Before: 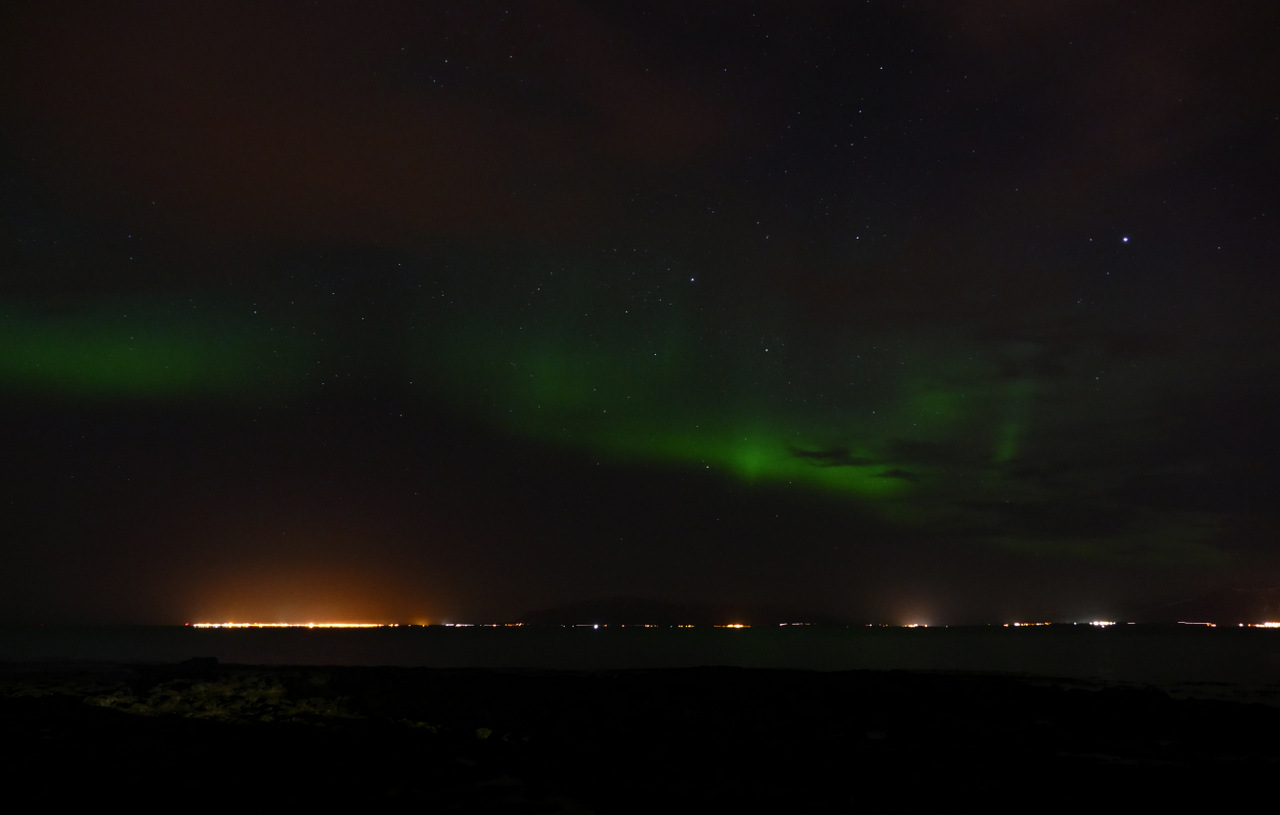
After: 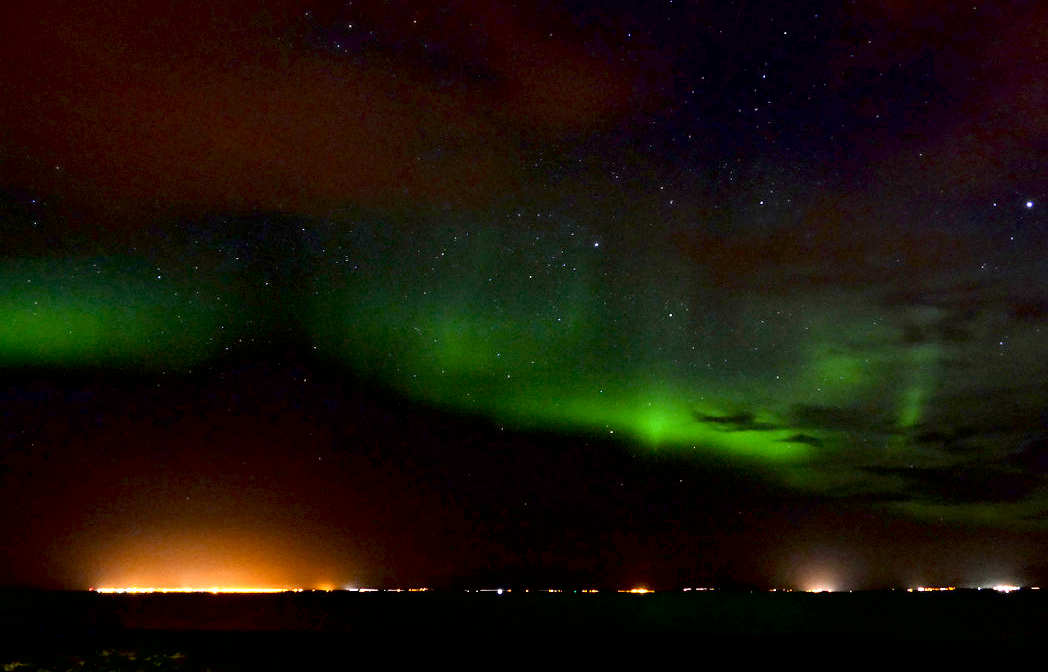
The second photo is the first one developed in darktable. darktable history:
tone curve: curves: ch0 [(0, 0) (0.004, 0.001) (0.133, 0.112) (0.325, 0.362) (0.832, 0.893) (1, 1)], color space Lab, independent channels, preserve colors none
exposure: black level correction 0.006, exposure 2.074 EV, compensate exposure bias true, compensate highlight preservation false
crop and rotate: left 7.518%, top 4.393%, right 10.539%, bottom 13.115%
